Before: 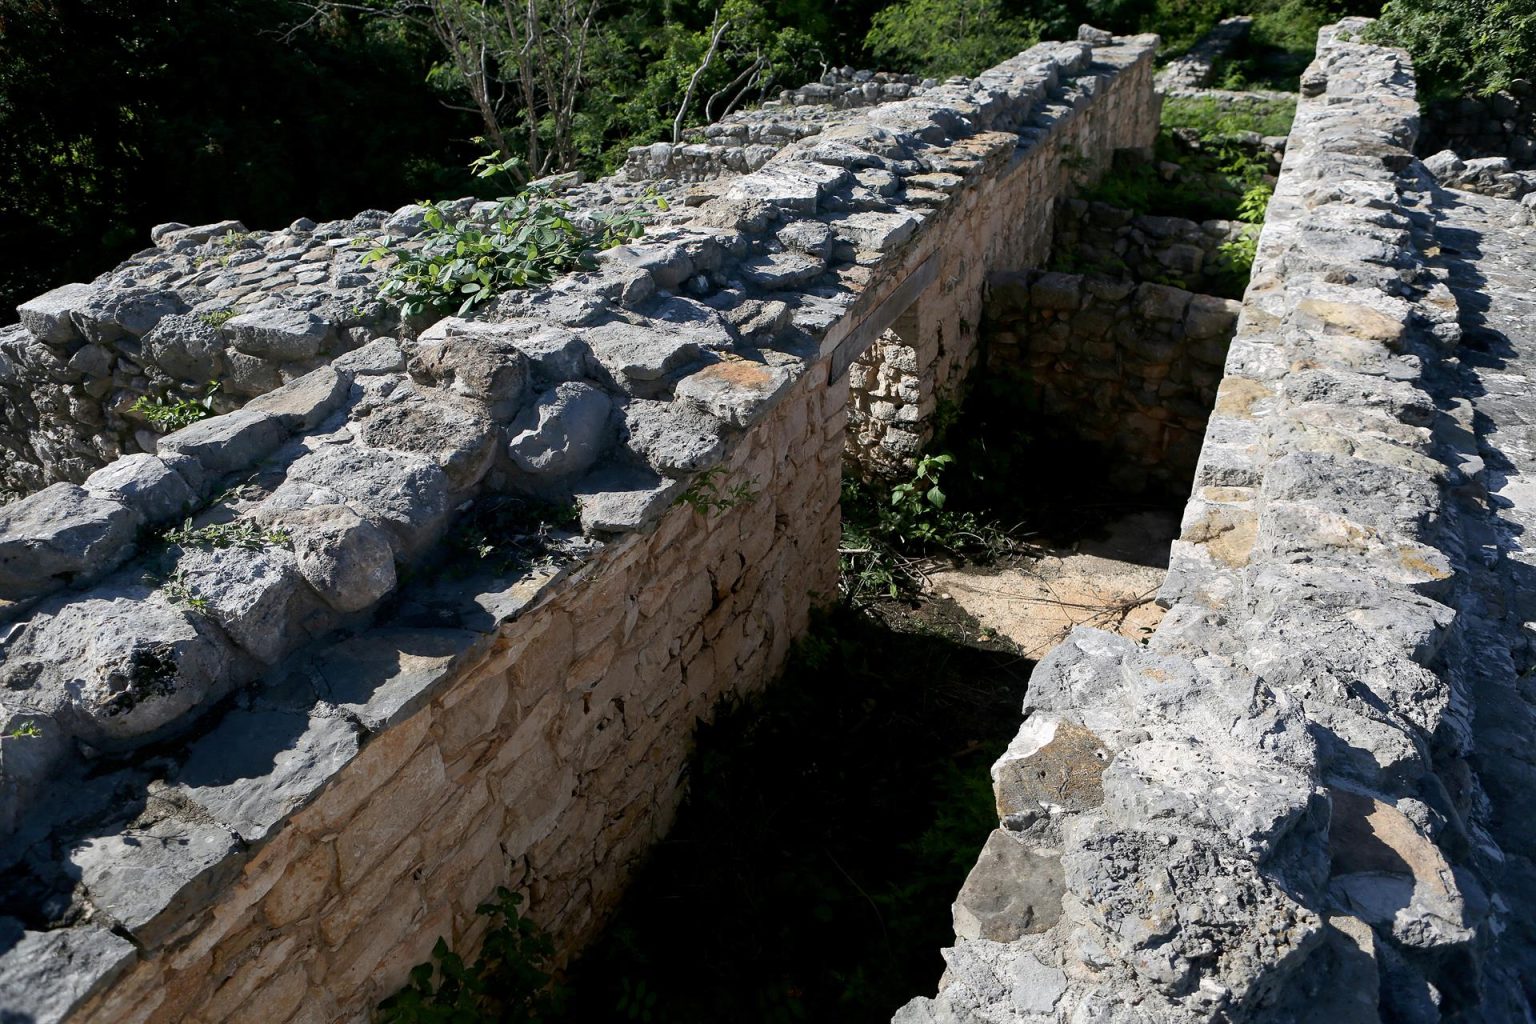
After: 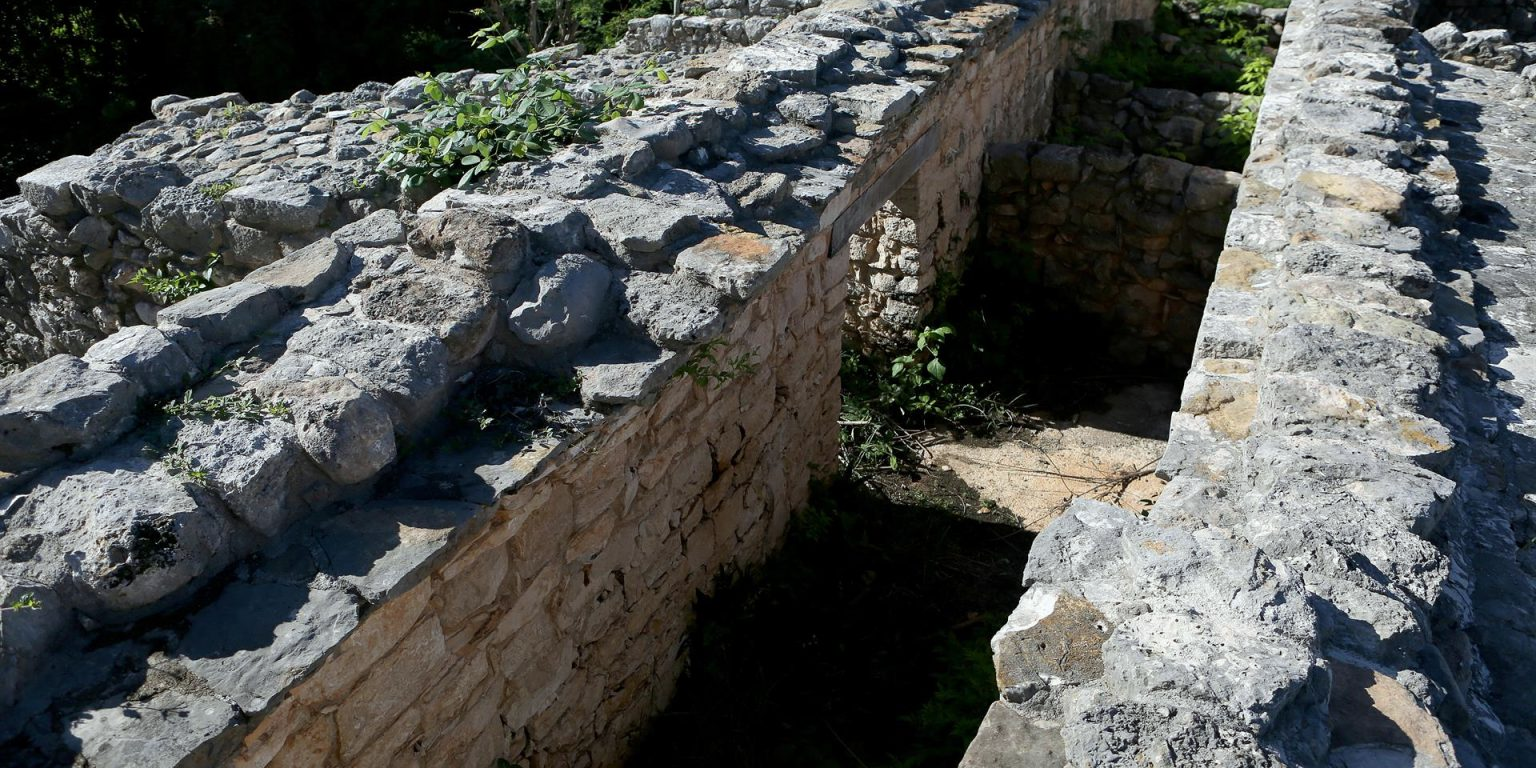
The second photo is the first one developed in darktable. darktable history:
crop and rotate: top 12.5%, bottom 12.5%
white balance: red 0.978, blue 0.999
